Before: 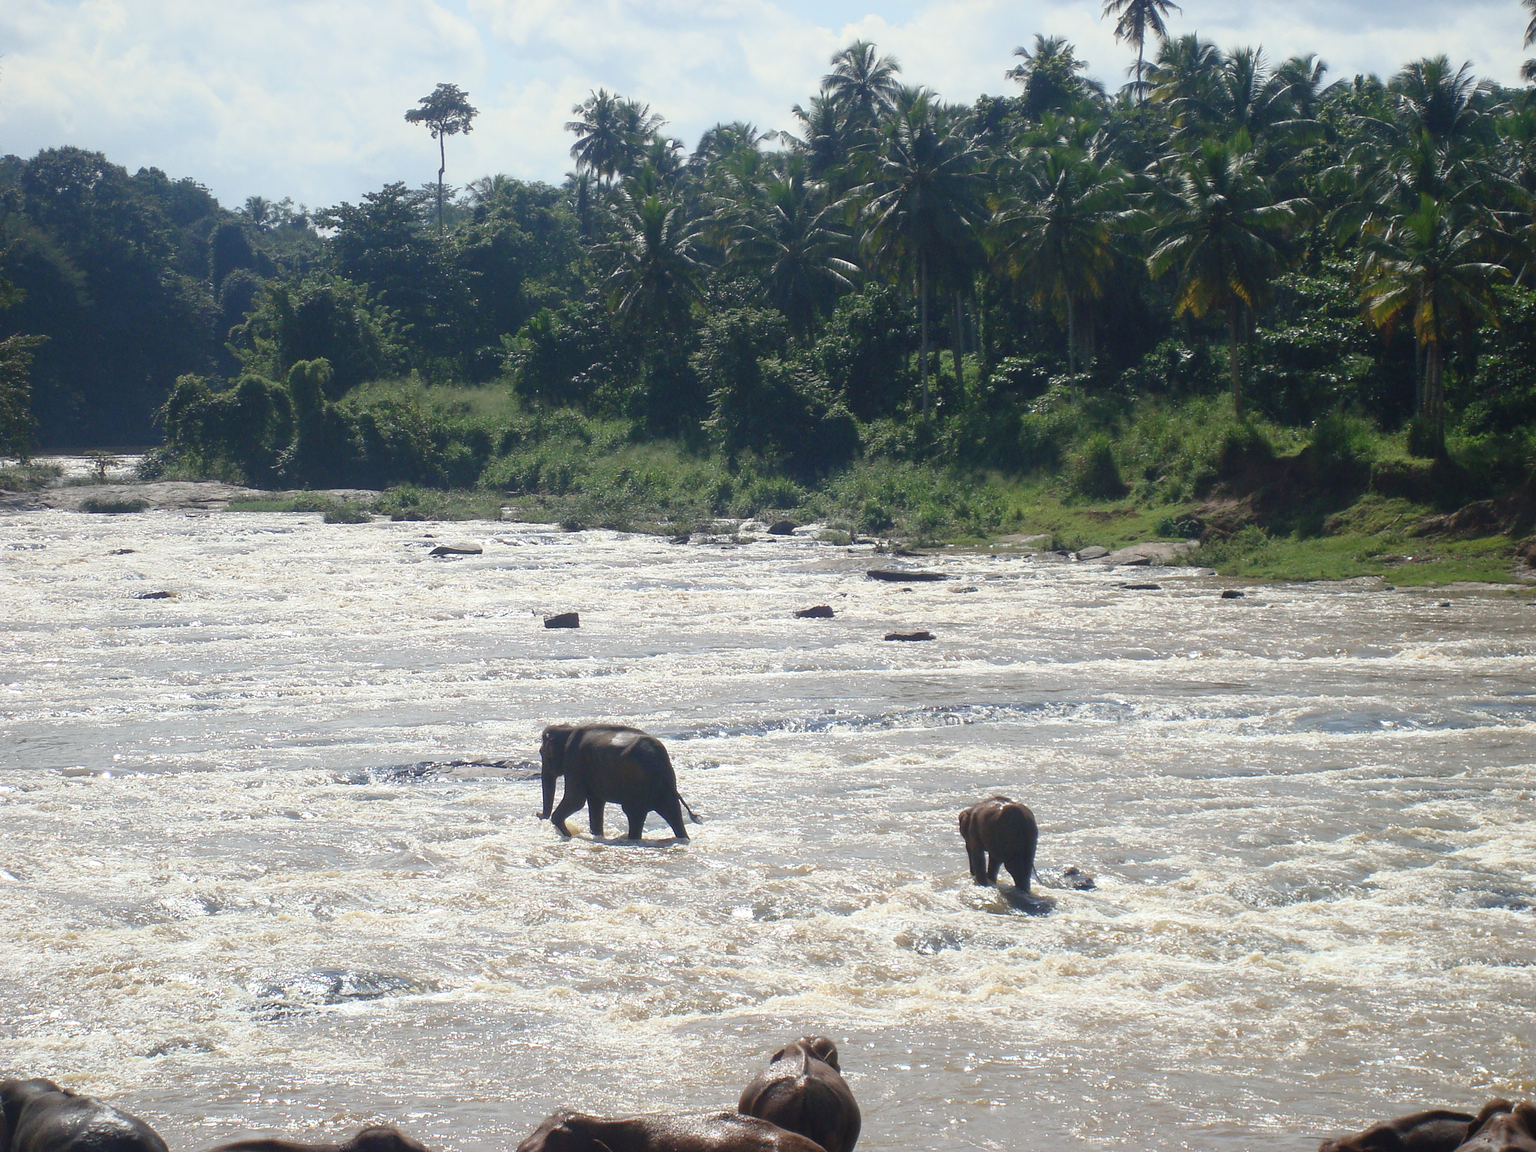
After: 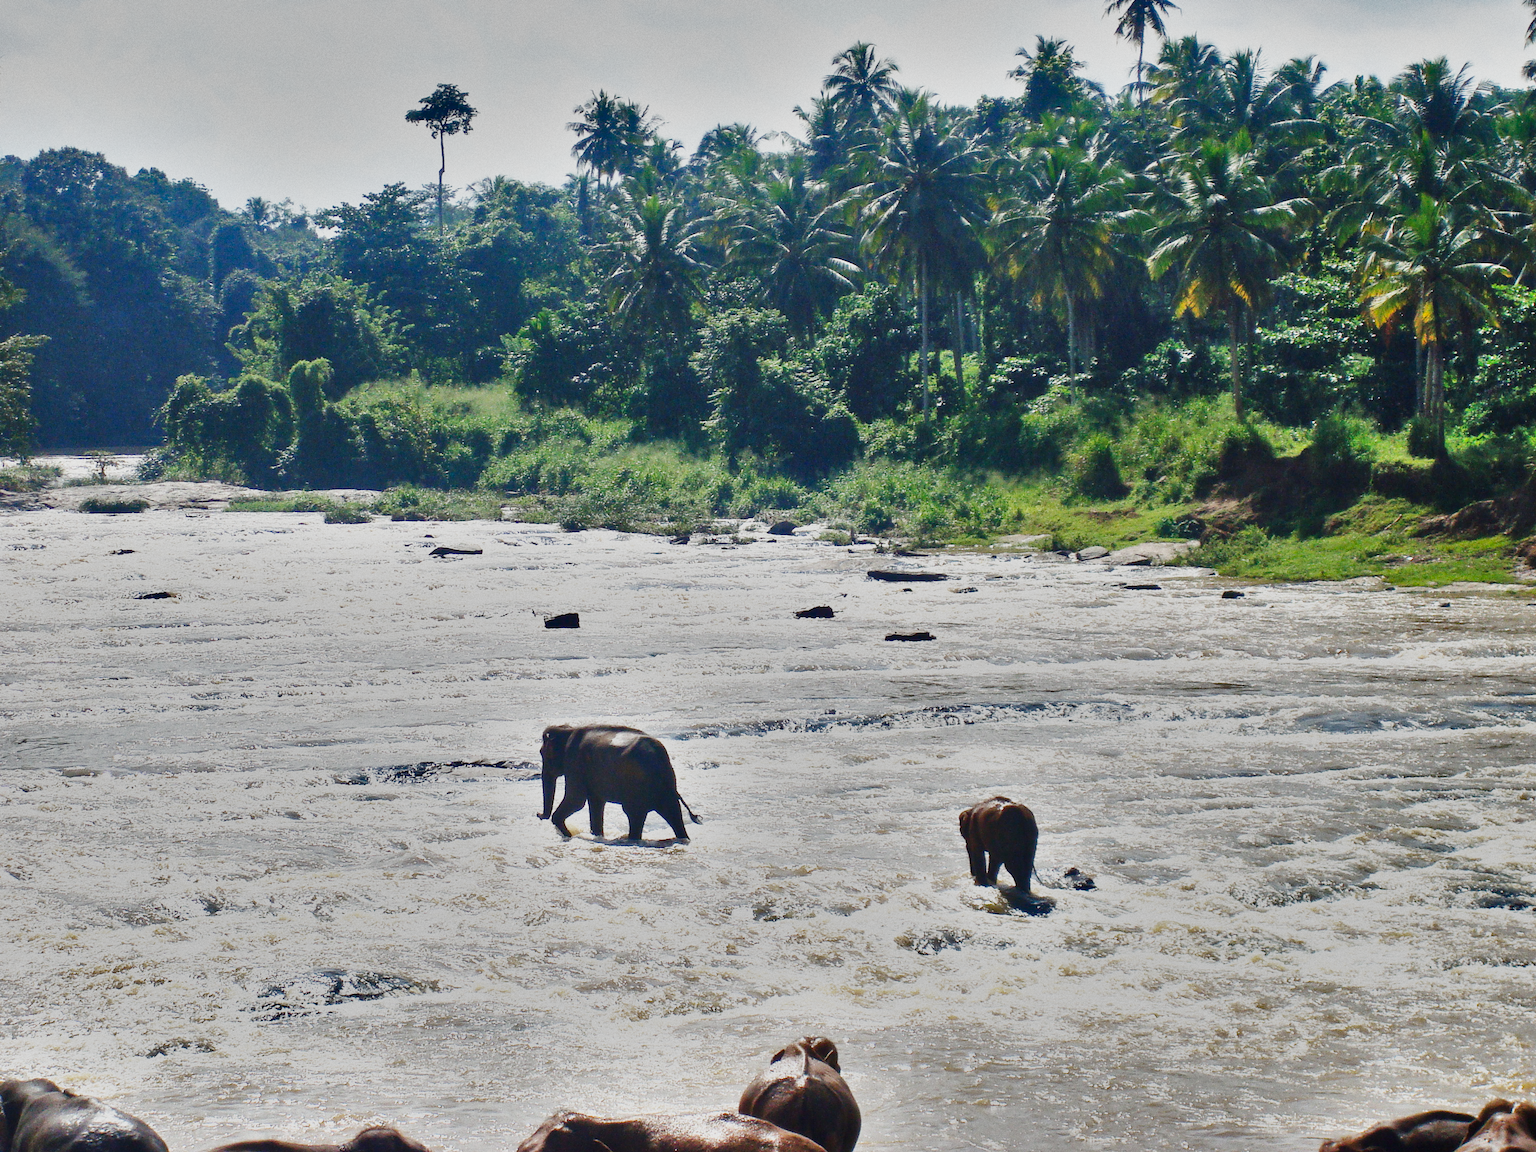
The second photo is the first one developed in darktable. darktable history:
base curve: curves: ch0 [(0, 0) (0.007, 0.004) (0.027, 0.03) (0.046, 0.07) (0.207, 0.54) (0.442, 0.872) (0.673, 0.972) (1, 1)], preserve colors none
grain: coarseness 0.47 ISO
shadows and highlights: shadows 80.73, white point adjustment -9.07, highlights -61.46, soften with gaussian
